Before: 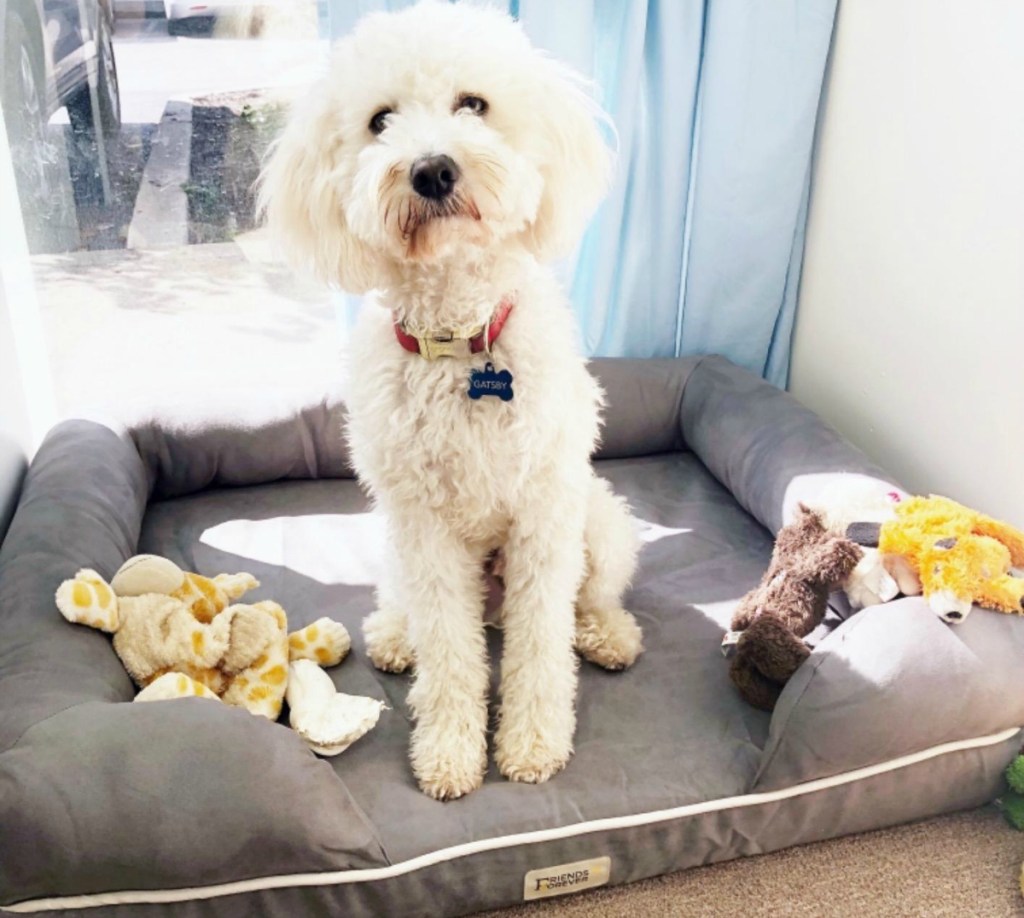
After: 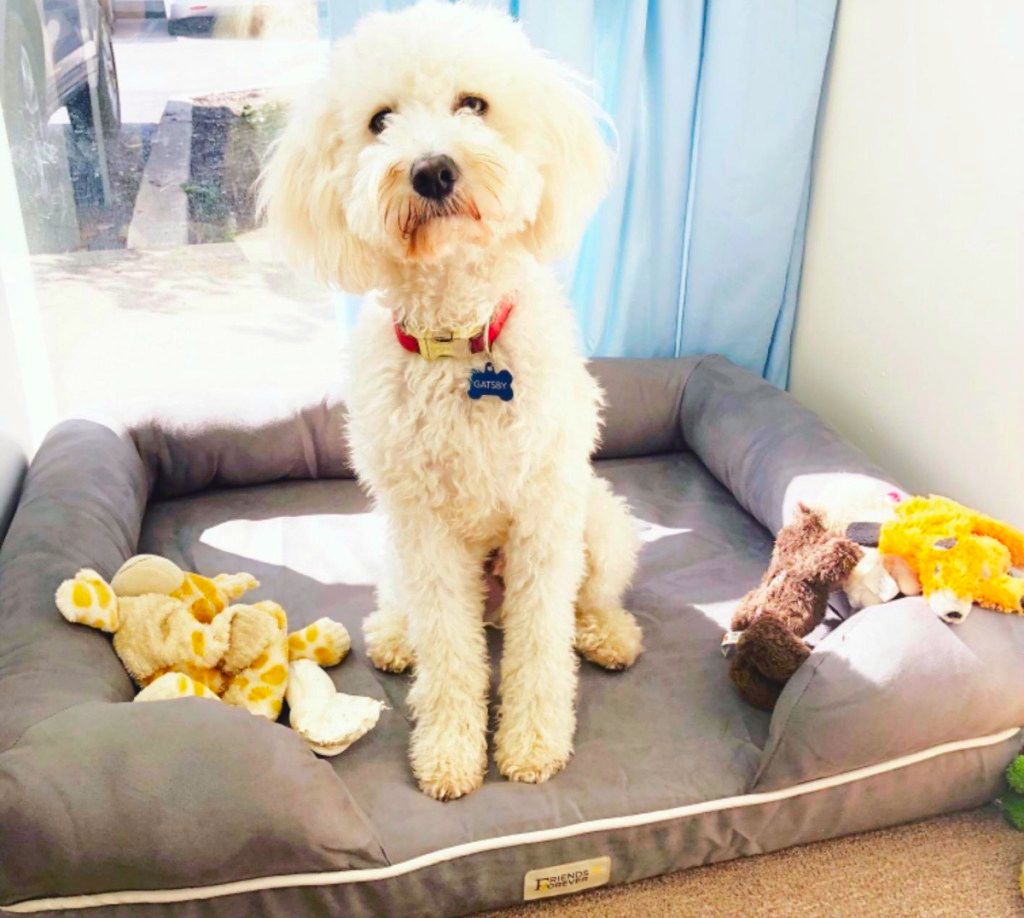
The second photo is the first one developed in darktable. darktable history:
contrast brightness saturation: contrast 0.042, saturation 0.16
color balance rgb: power › chroma 0.702%, power › hue 60°, global offset › luminance 0.471%, global offset › hue 171.45°, linear chroma grading › global chroma 14.499%, perceptual saturation grading › global saturation 10.432%, perceptual brilliance grading › mid-tones 9.683%, perceptual brilliance grading › shadows 14.971%
